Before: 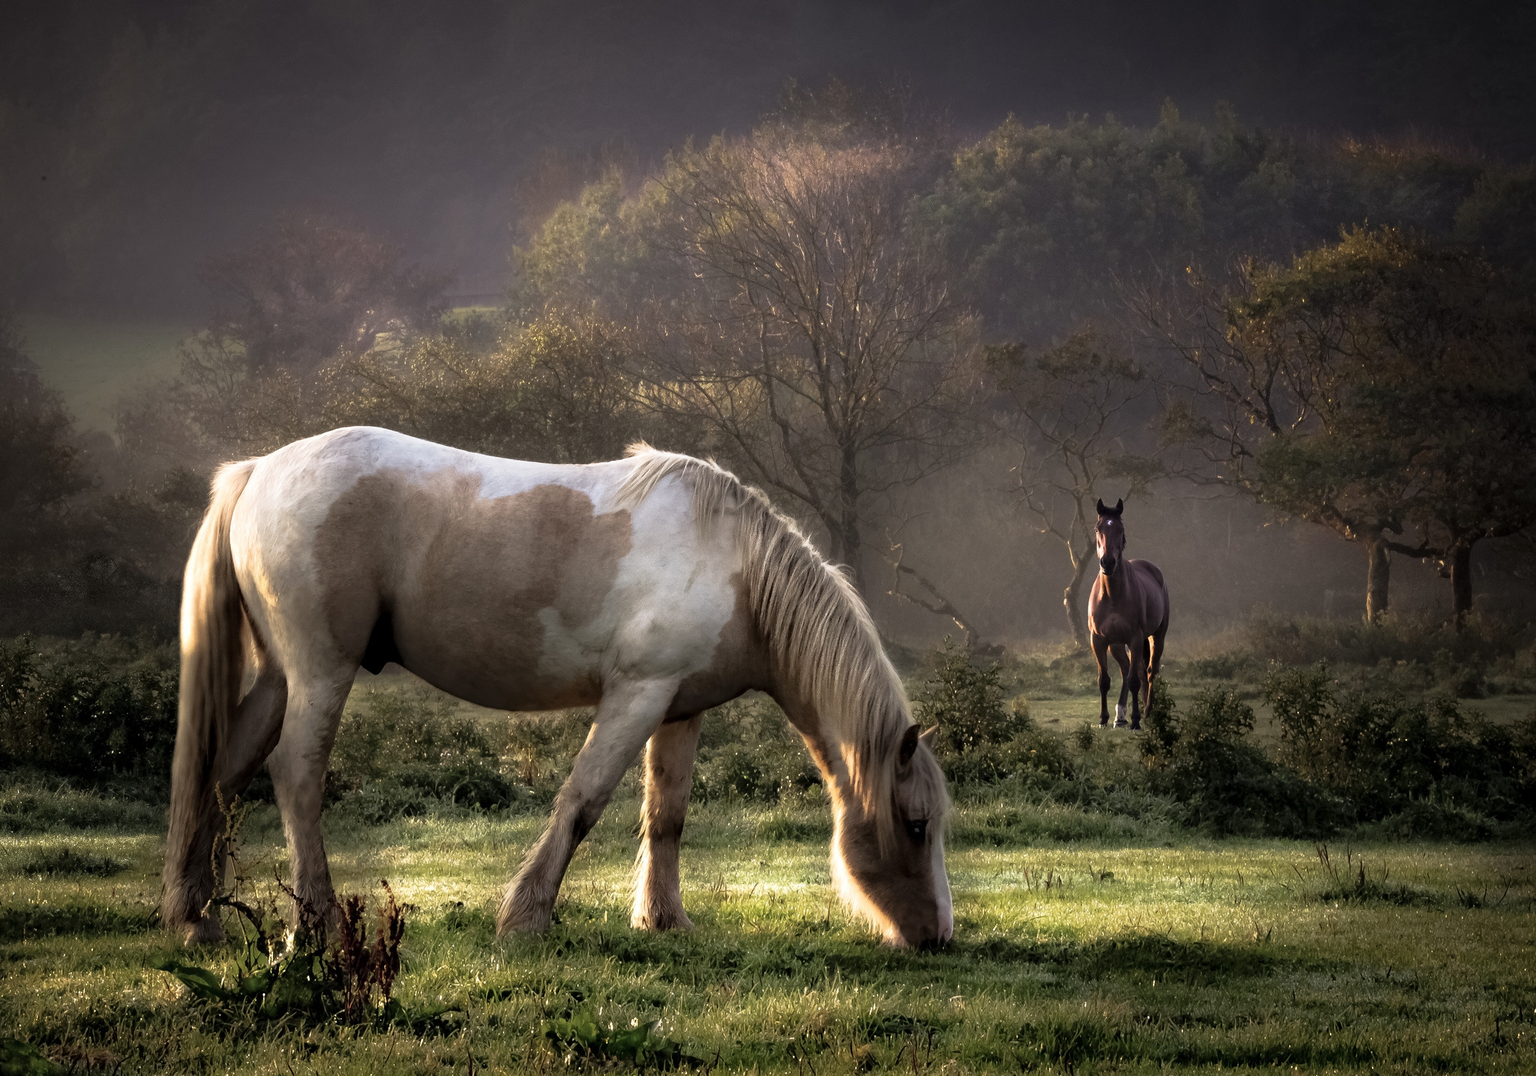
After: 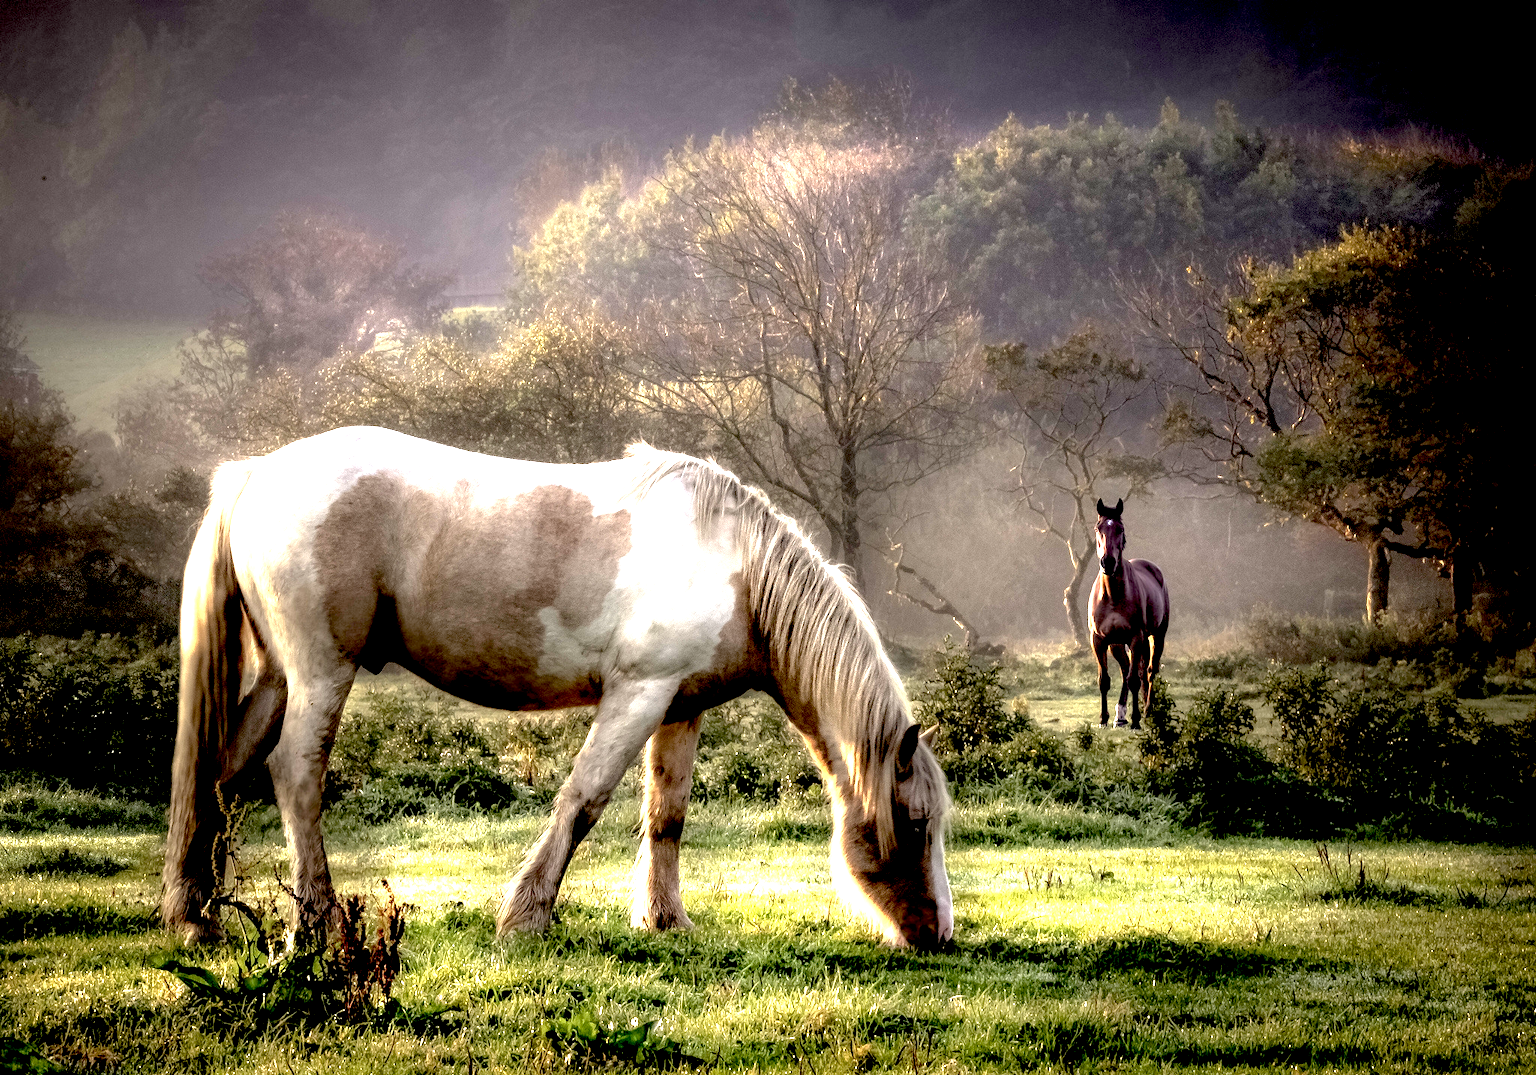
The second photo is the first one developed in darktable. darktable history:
local contrast: on, module defaults
exposure: black level correction 0.016, exposure 1.774 EV, compensate highlight preservation false
